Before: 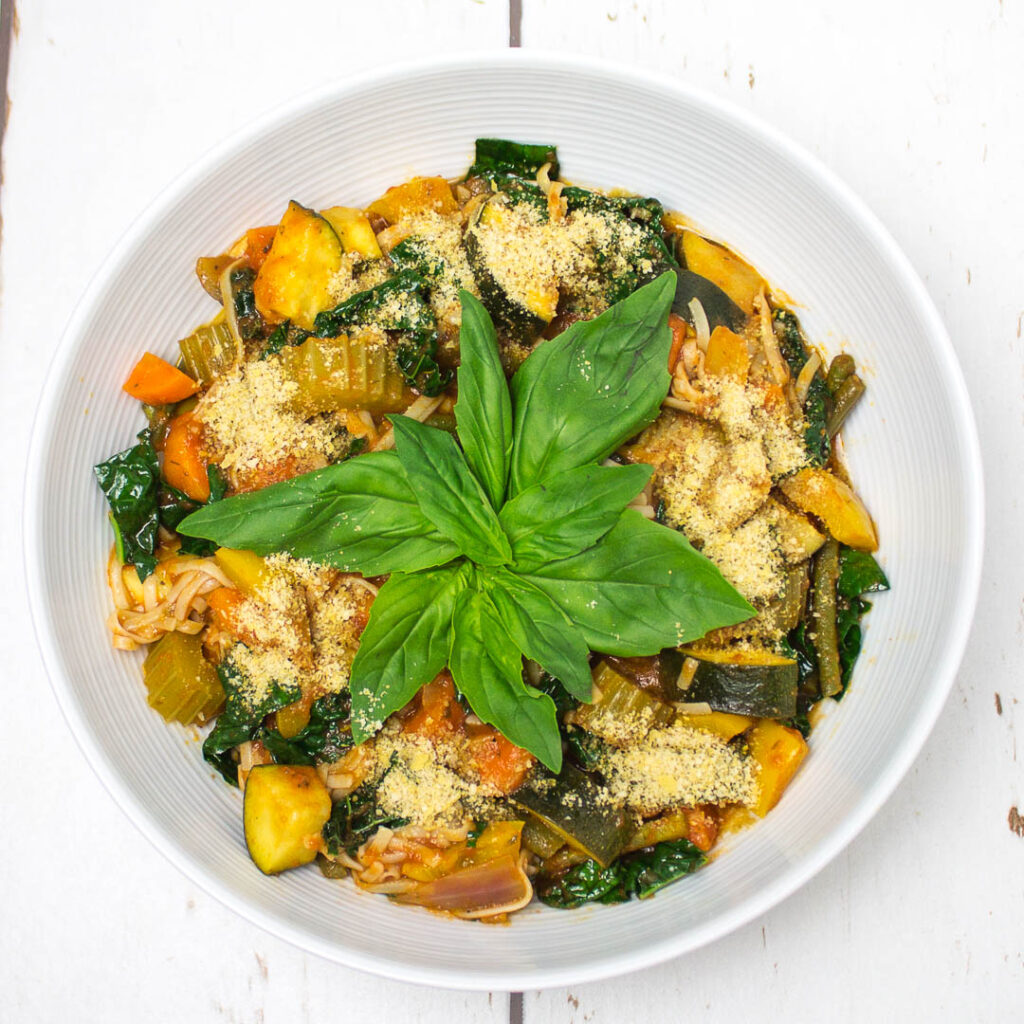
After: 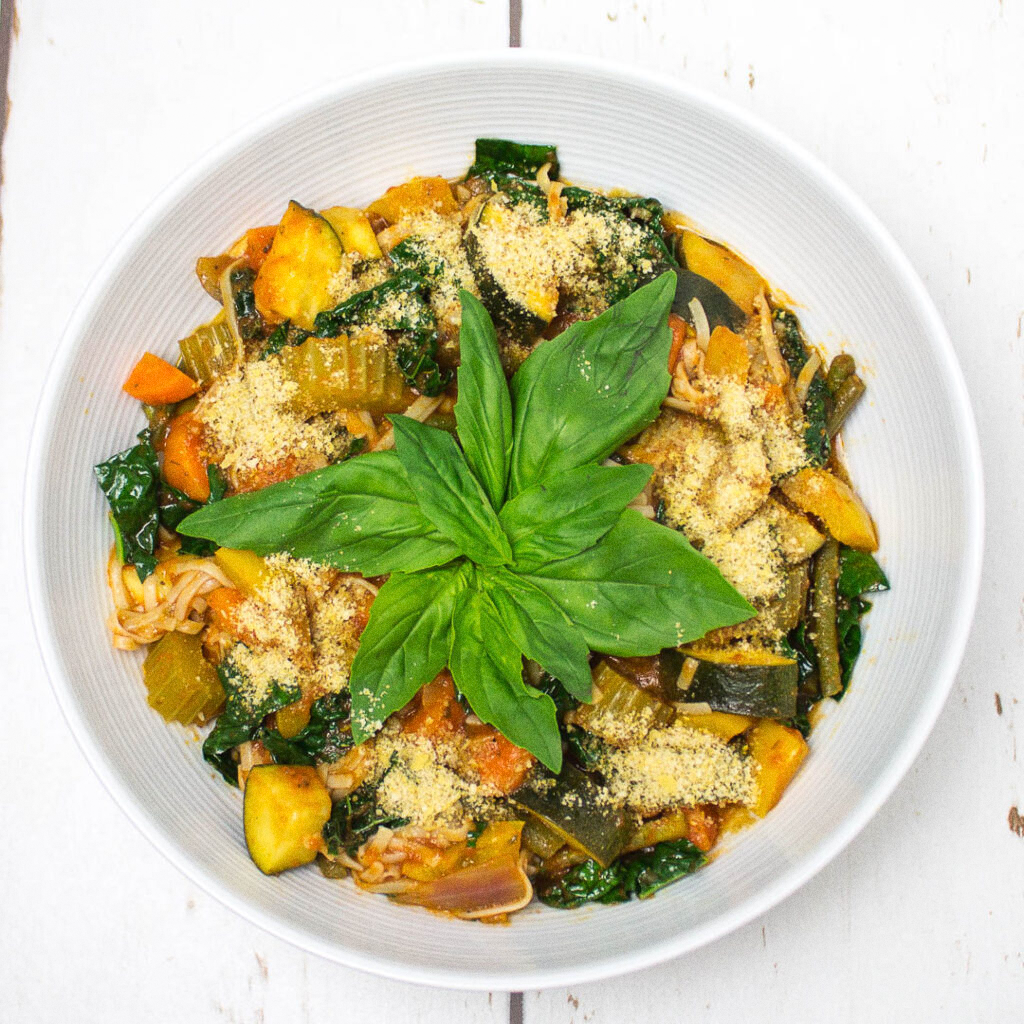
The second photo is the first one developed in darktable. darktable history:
exposure: compensate highlight preservation false
grain: strength 26%
